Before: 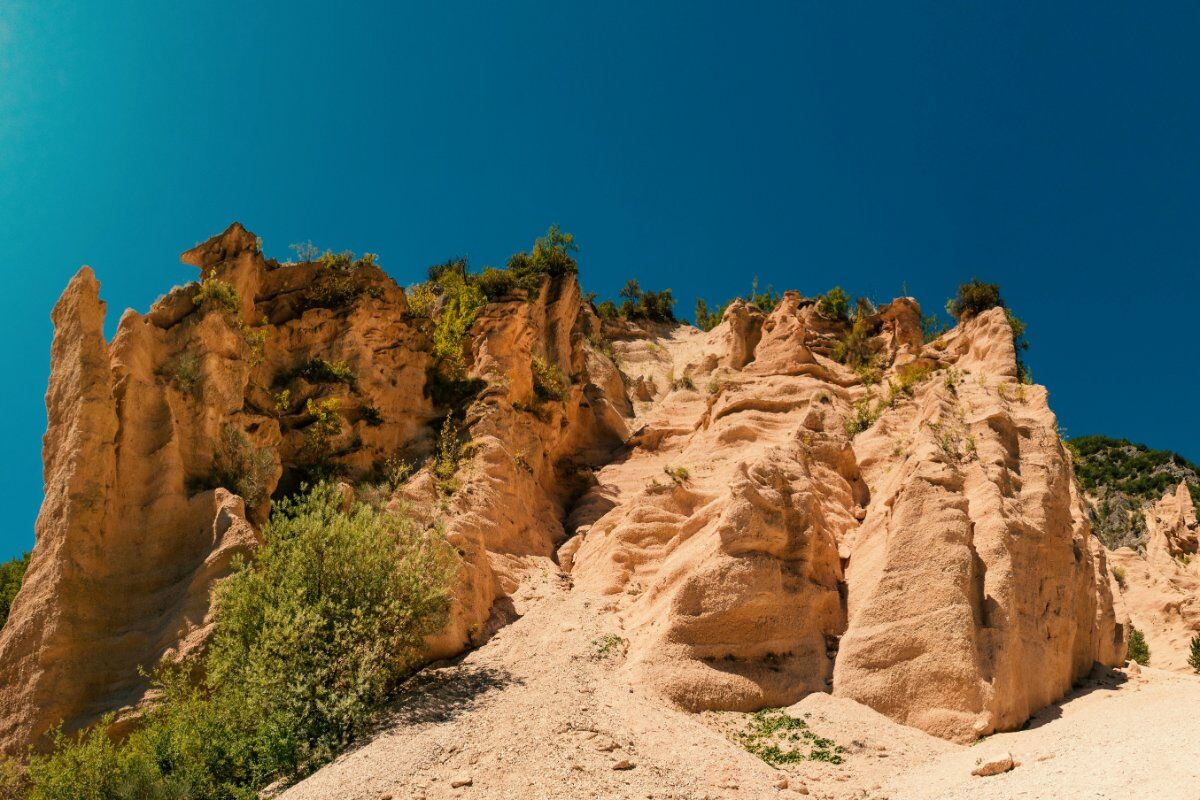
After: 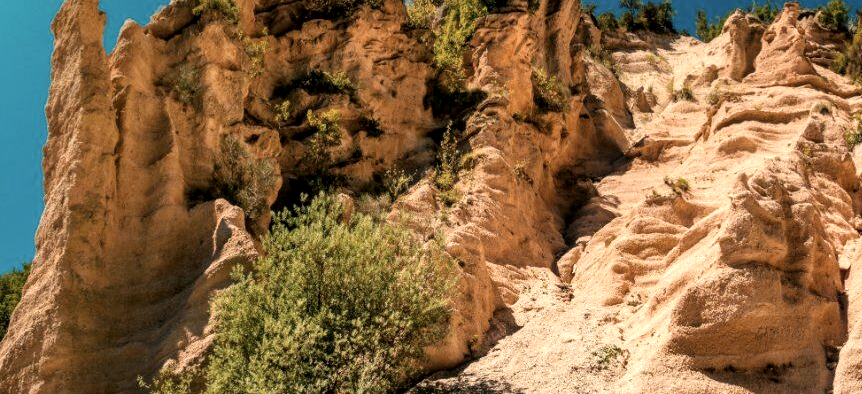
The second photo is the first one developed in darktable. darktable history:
crop: top 36.127%, right 28.118%, bottom 14.576%
levels: black 0.021%
local contrast: on, module defaults
tone equalizer: -8 EV -0.389 EV, -7 EV -0.412 EV, -6 EV -0.305 EV, -5 EV -0.246 EV, -3 EV 0.212 EV, -2 EV 0.328 EV, -1 EV 0.406 EV, +0 EV 0.419 EV
shadows and highlights: soften with gaussian
color correction: highlights b* -0.031, saturation 0.614
contrast brightness saturation: brightness -0.028, saturation 0.361
